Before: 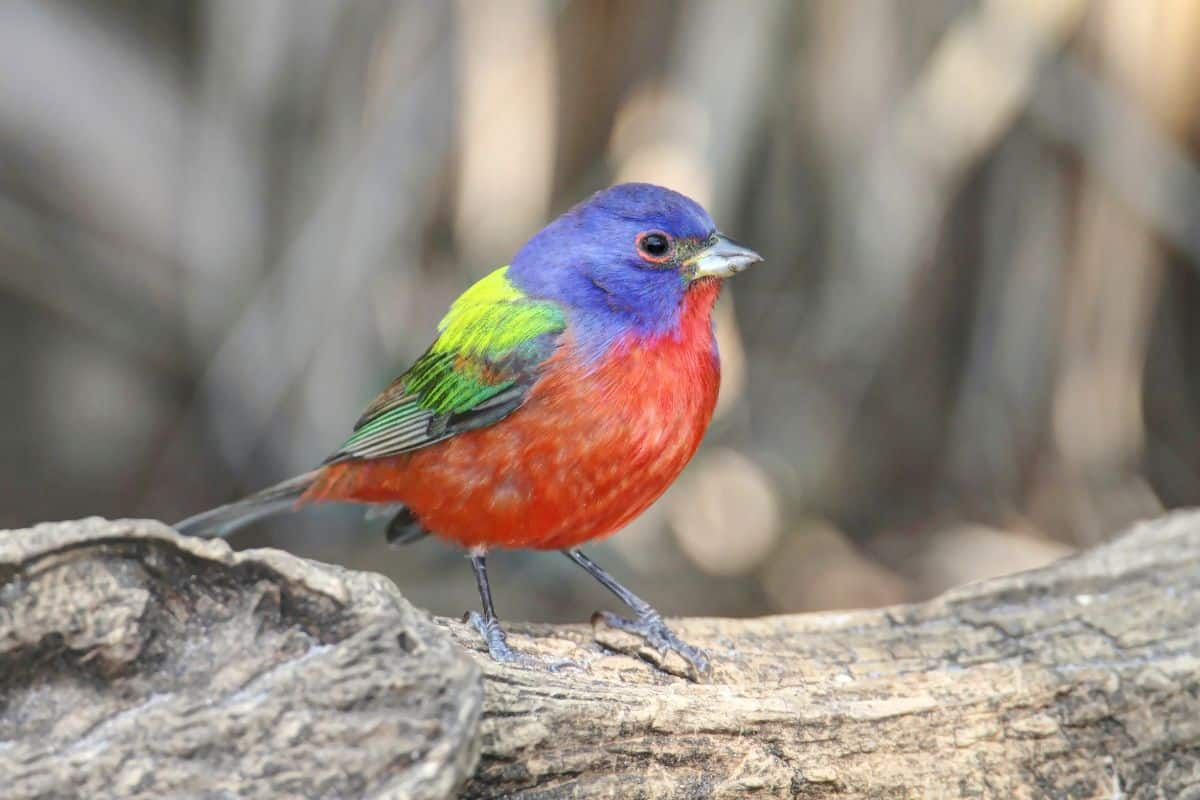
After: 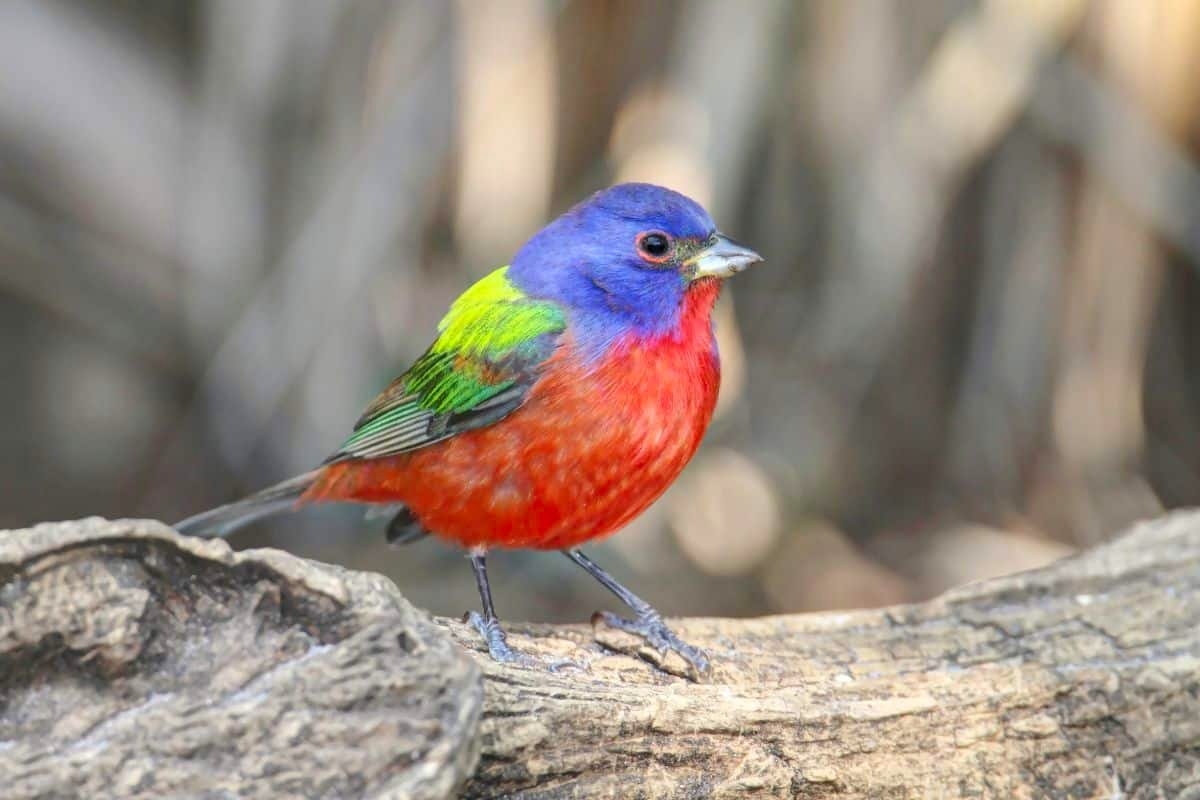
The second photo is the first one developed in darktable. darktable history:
contrast brightness saturation: saturation 0.179
